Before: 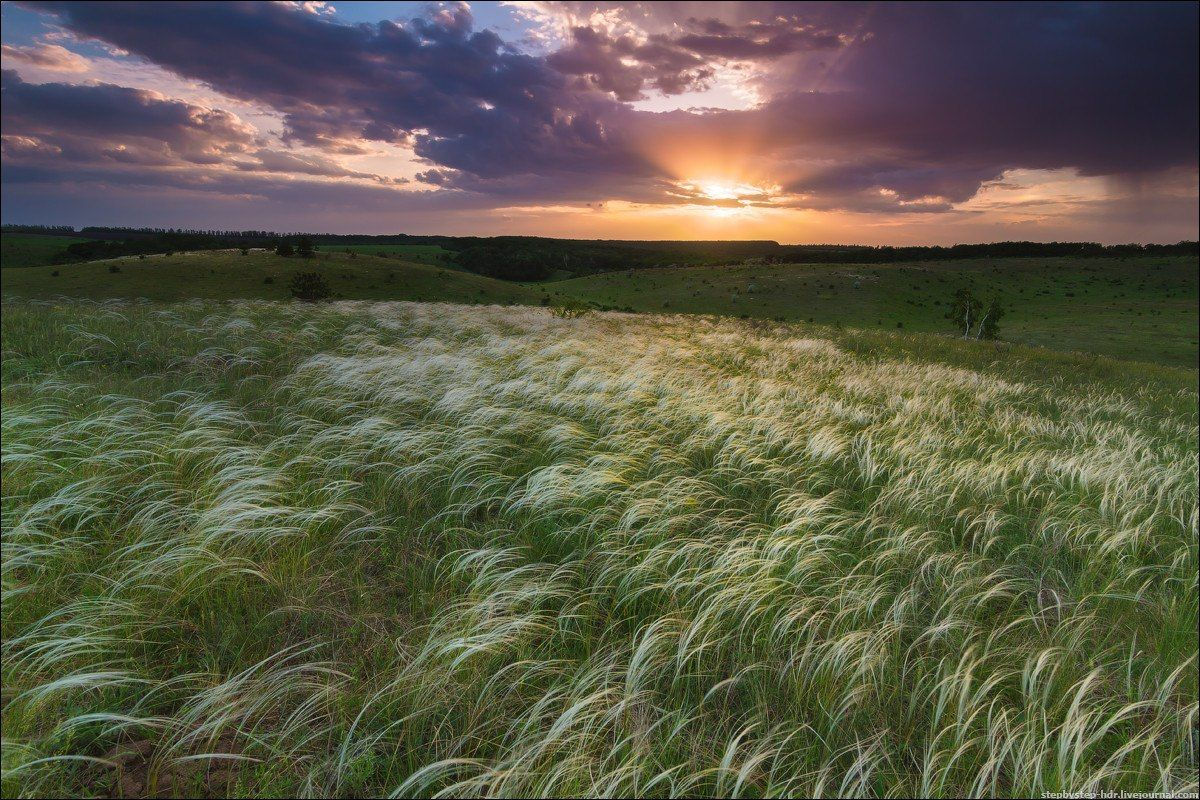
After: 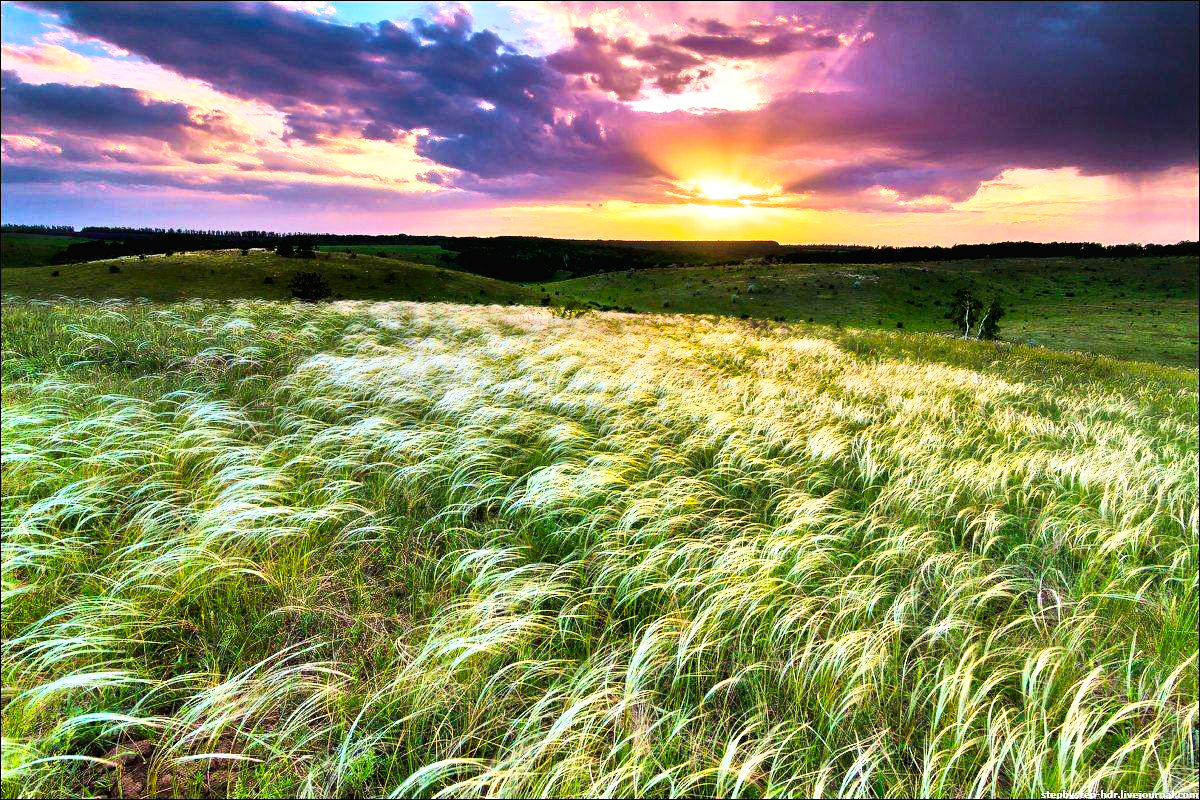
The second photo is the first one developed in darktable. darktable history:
velvia: on, module defaults
tone equalizer: -7 EV 0.15 EV, -6 EV 0.6 EV, -5 EV 1.15 EV, -4 EV 1.33 EV, -3 EV 1.15 EV, -2 EV 0.6 EV, -1 EV 0.15 EV, mask exposure compensation -0.5 EV
color balance rgb: perceptual saturation grading › global saturation 20%, global vibrance 20%
tone curve: curves: ch0 [(0, 0.013) (0.198, 0.175) (0.512, 0.582) (0.625, 0.754) (0.81, 0.934) (1, 1)], color space Lab, linked channels, preserve colors none
contrast equalizer: octaves 7, y [[0.627 ×6], [0.563 ×6], [0 ×6], [0 ×6], [0 ×6]]
